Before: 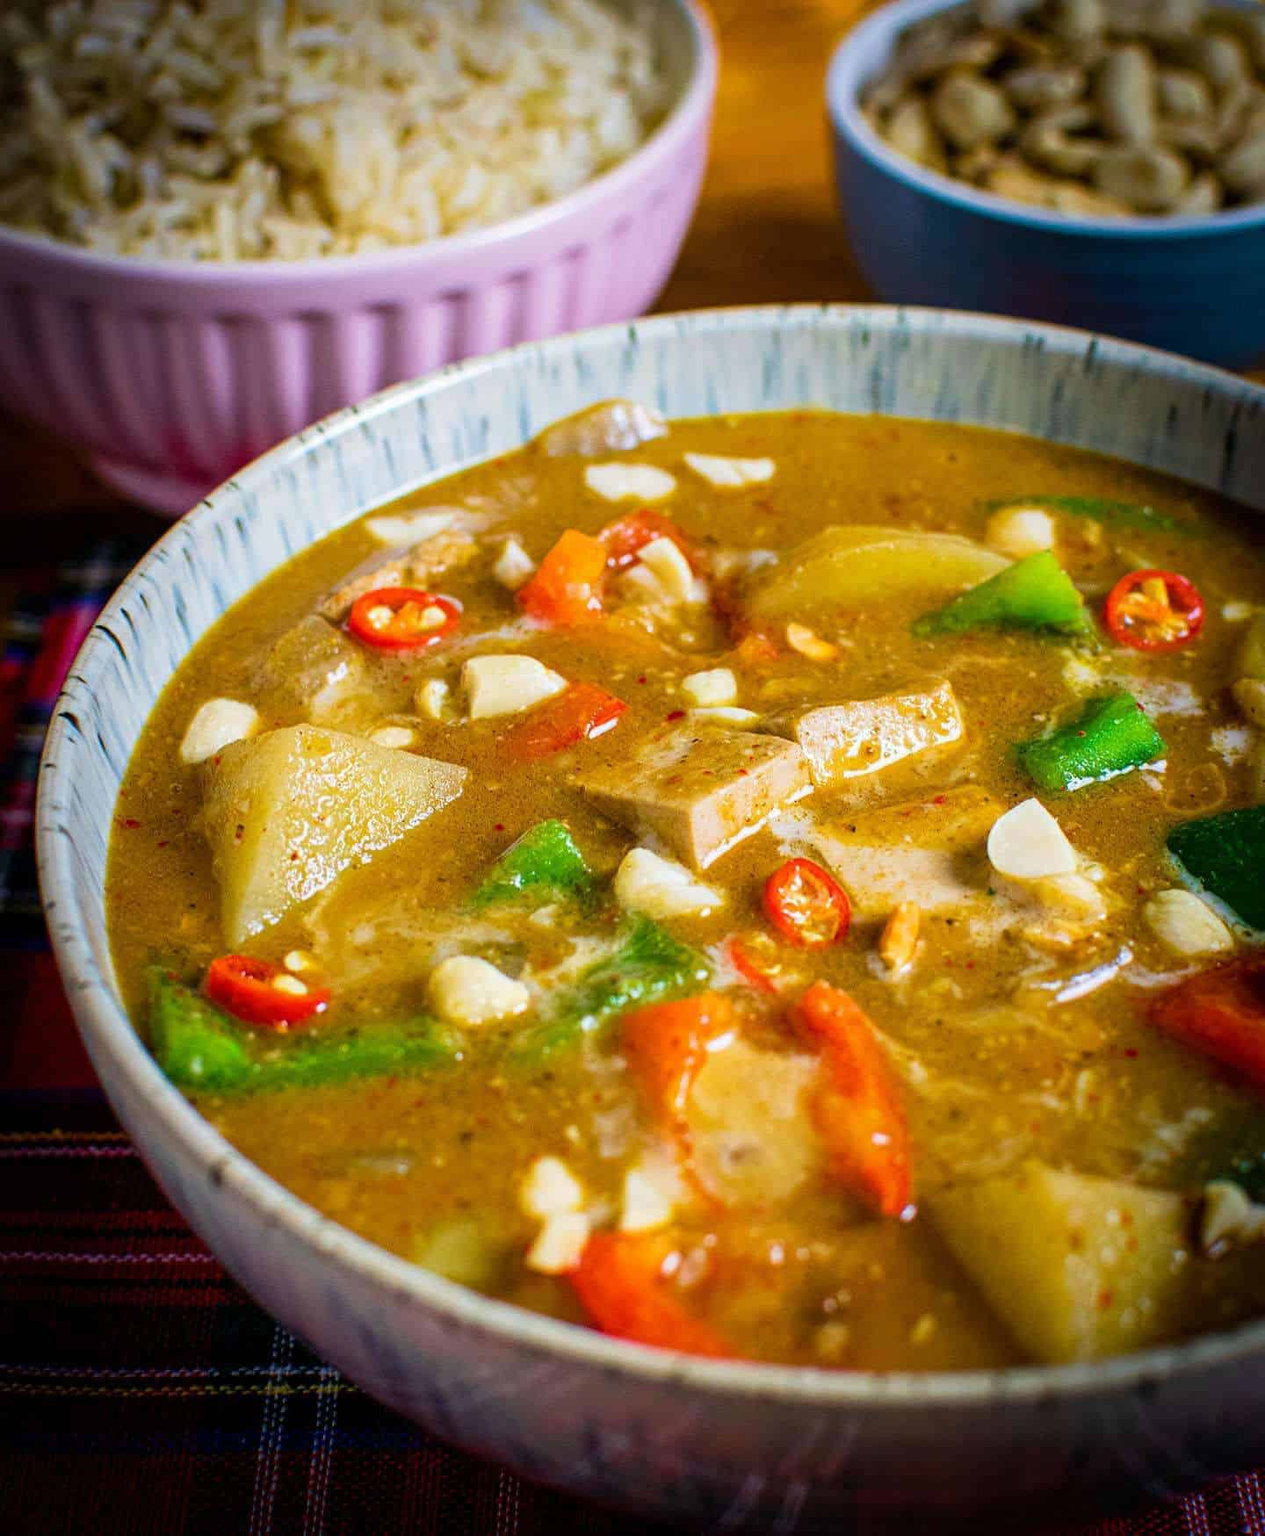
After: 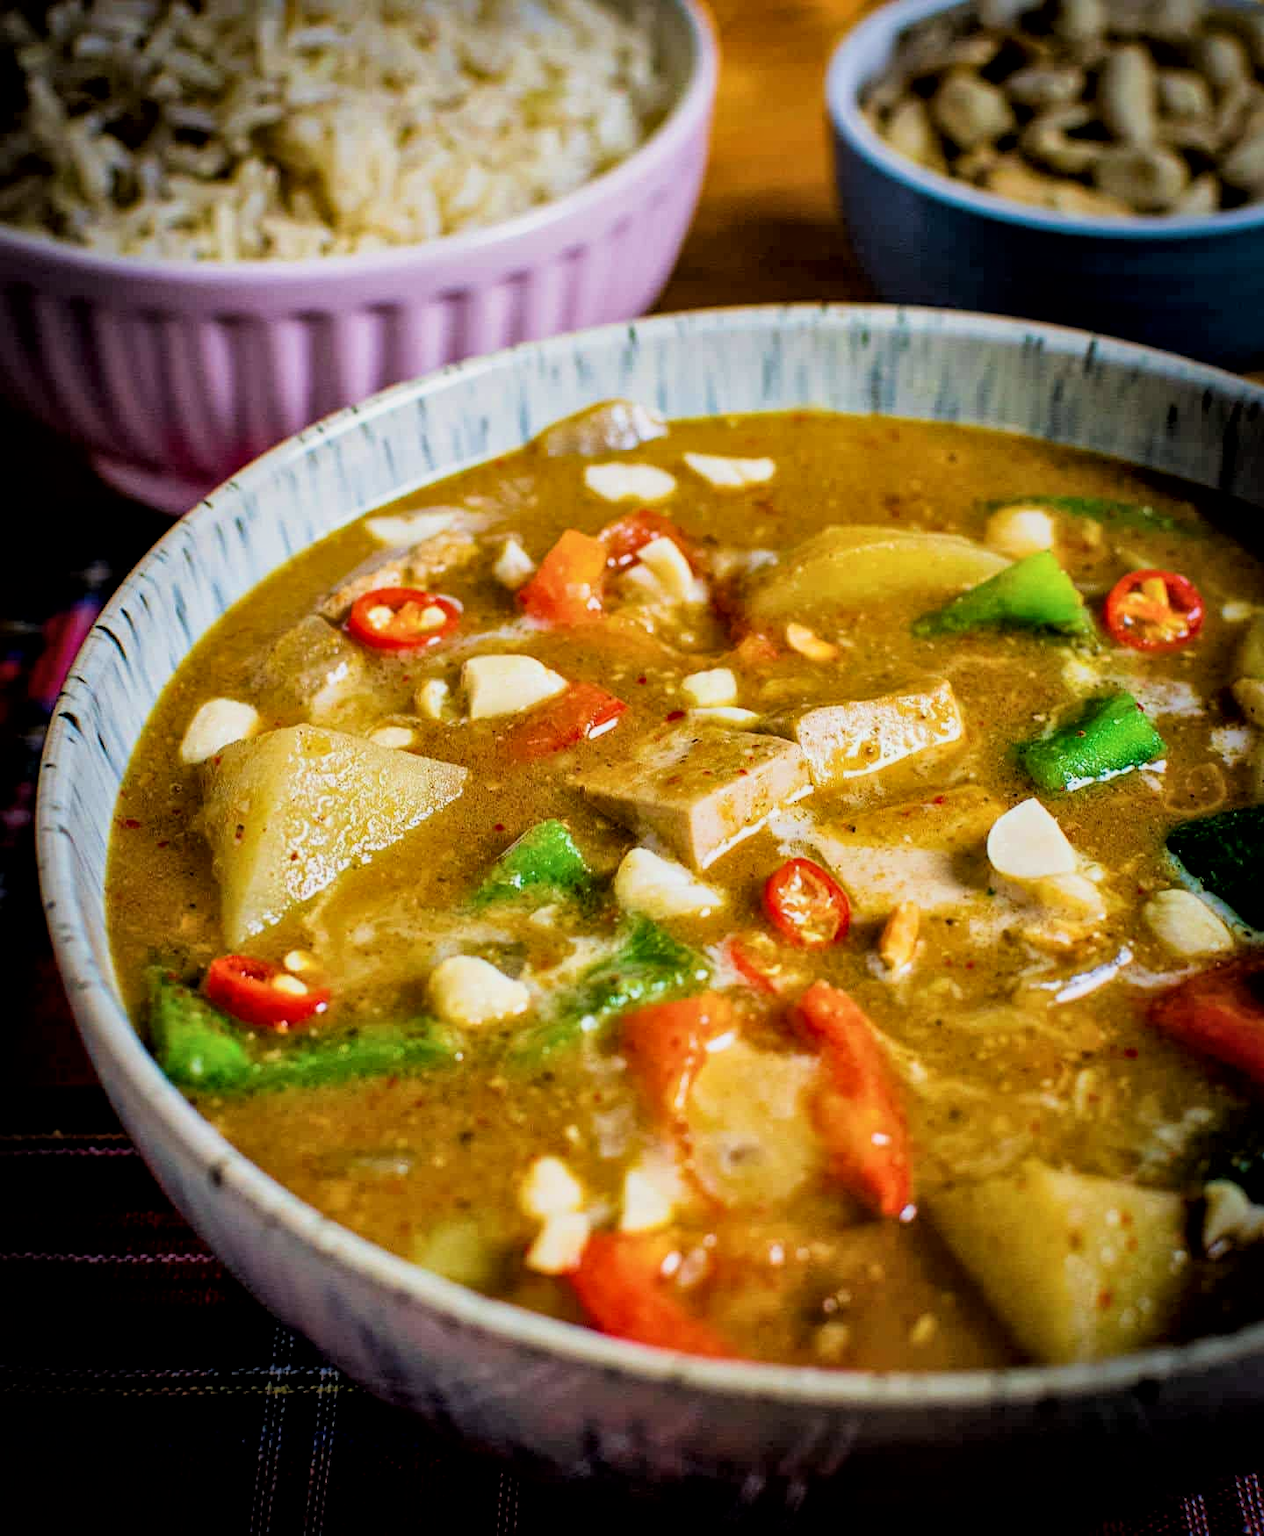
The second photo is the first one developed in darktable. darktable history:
filmic rgb: black relative exposure -7.78 EV, white relative exposure 4.4 EV, threshold 3.03 EV, hardness 3.76, latitude 49.77%, contrast 1.101, enable highlight reconstruction true
local contrast: mode bilateral grid, contrast 20, coarseness 51, detail 150%, midtone range 0.2
